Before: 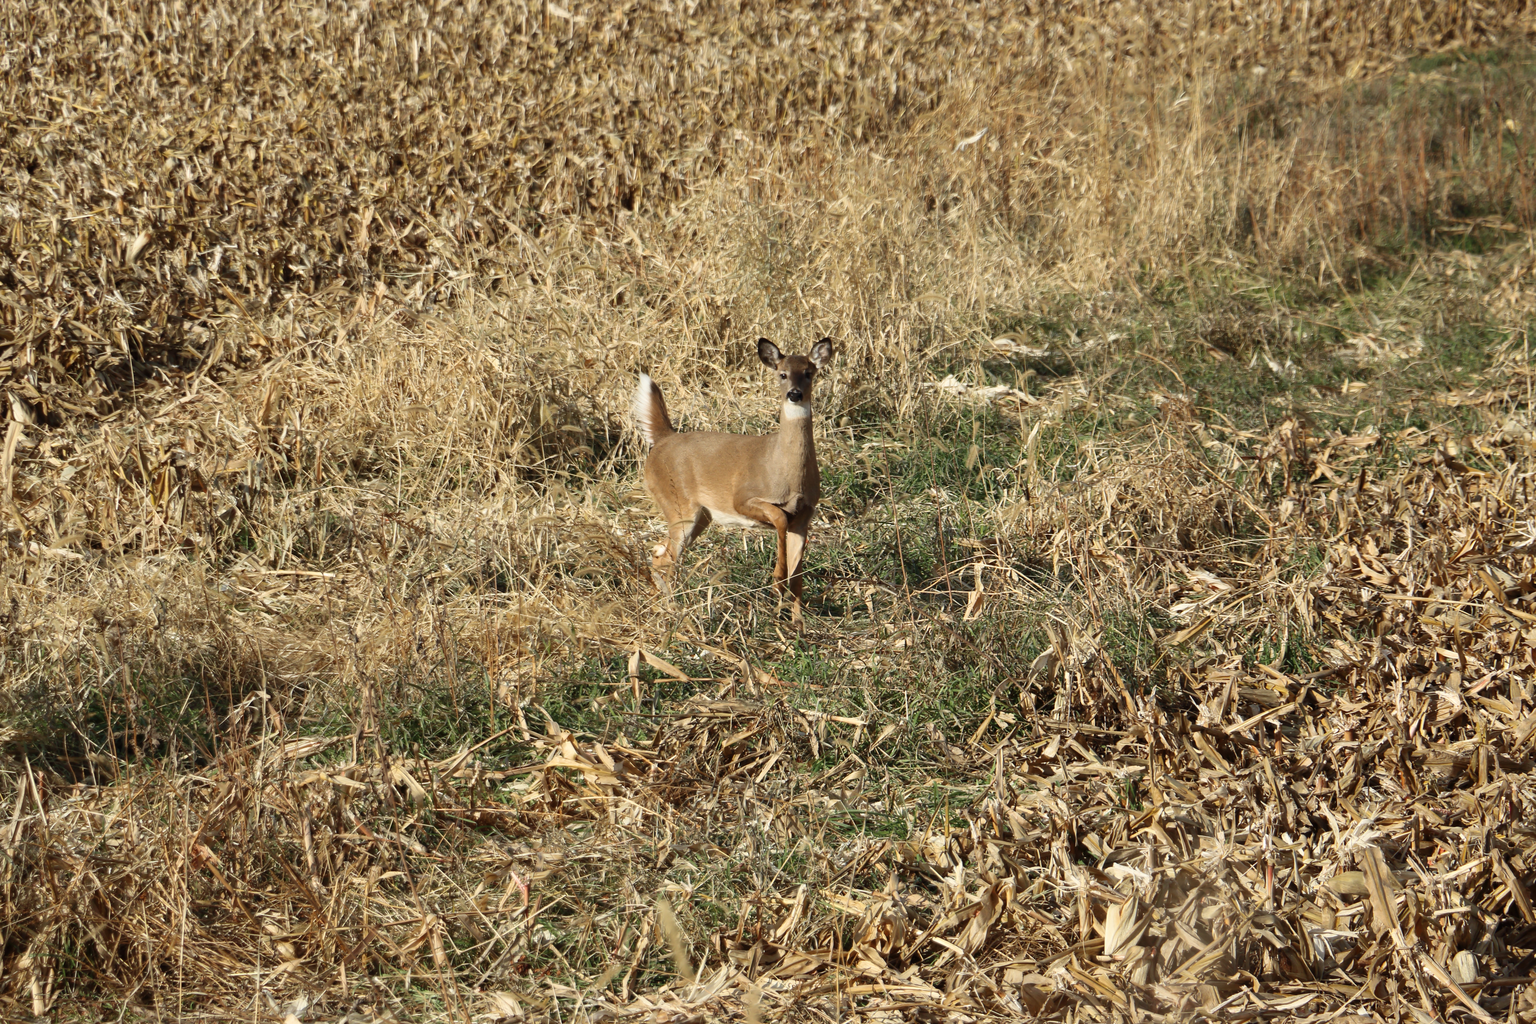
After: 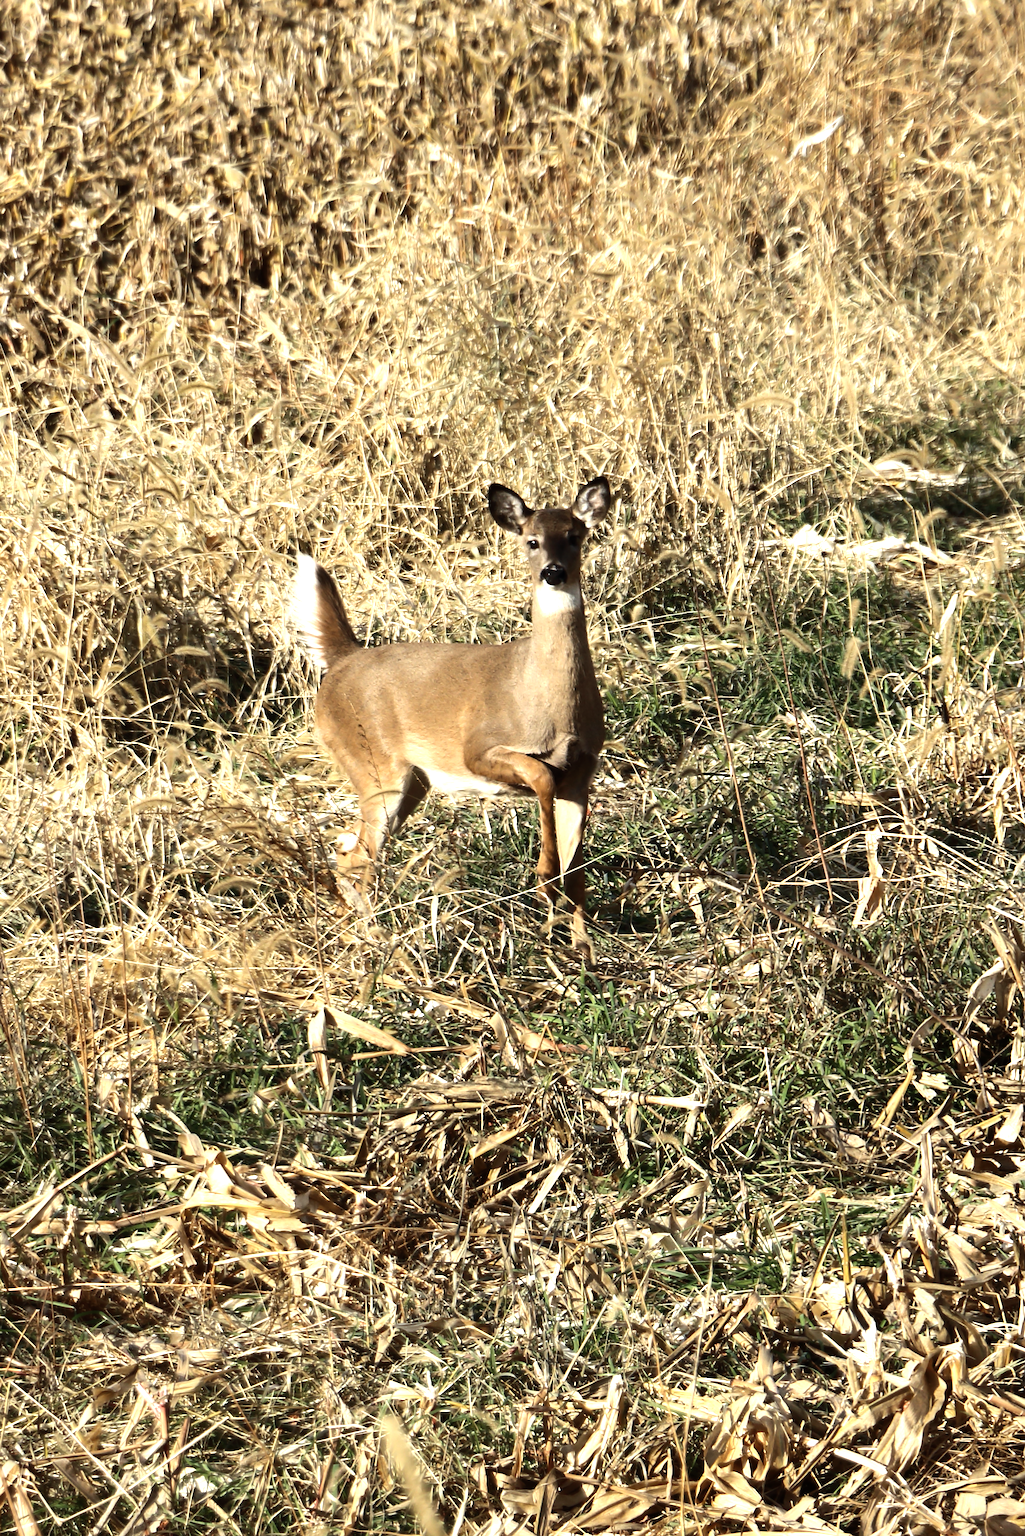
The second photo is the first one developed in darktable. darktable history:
crop: left 28.583%, right 29.231%
tone equalizer: -8 EV -1.08 EV, -7 EV -1.01 EV, -6 EV -0.867 EV, -5 EV -0.578 EV, -3 EV 0.578 EV, -2 EV 0.867 EV, -1 EV 1.01 EV, +0 EV 1.08 EV, edges refinement/feathering 500, mask exposure compensation -1.57 EV, preserve details no
rotate and perspective: rotation -3.52°, crop left 0.036, crop right 0.964, crop top 0.081, crop bottom 0.919
